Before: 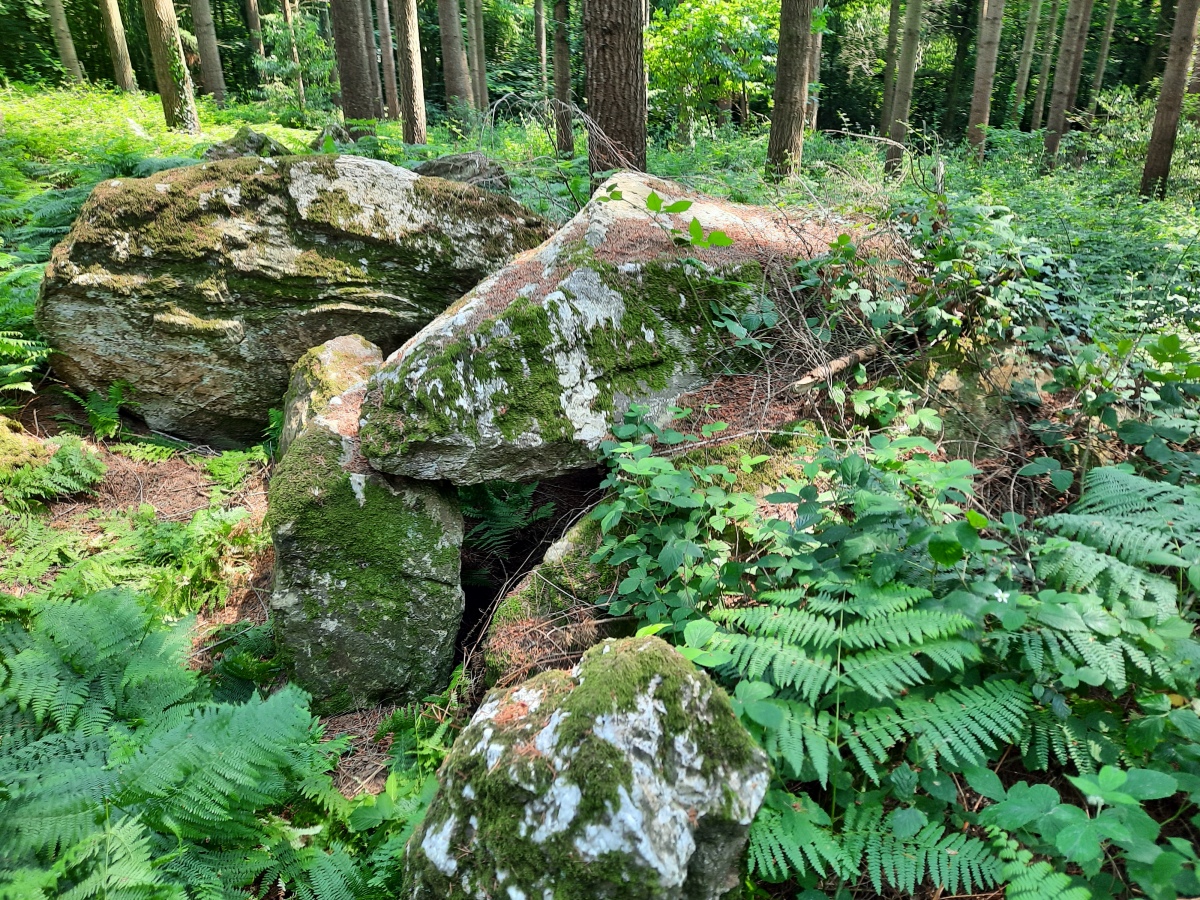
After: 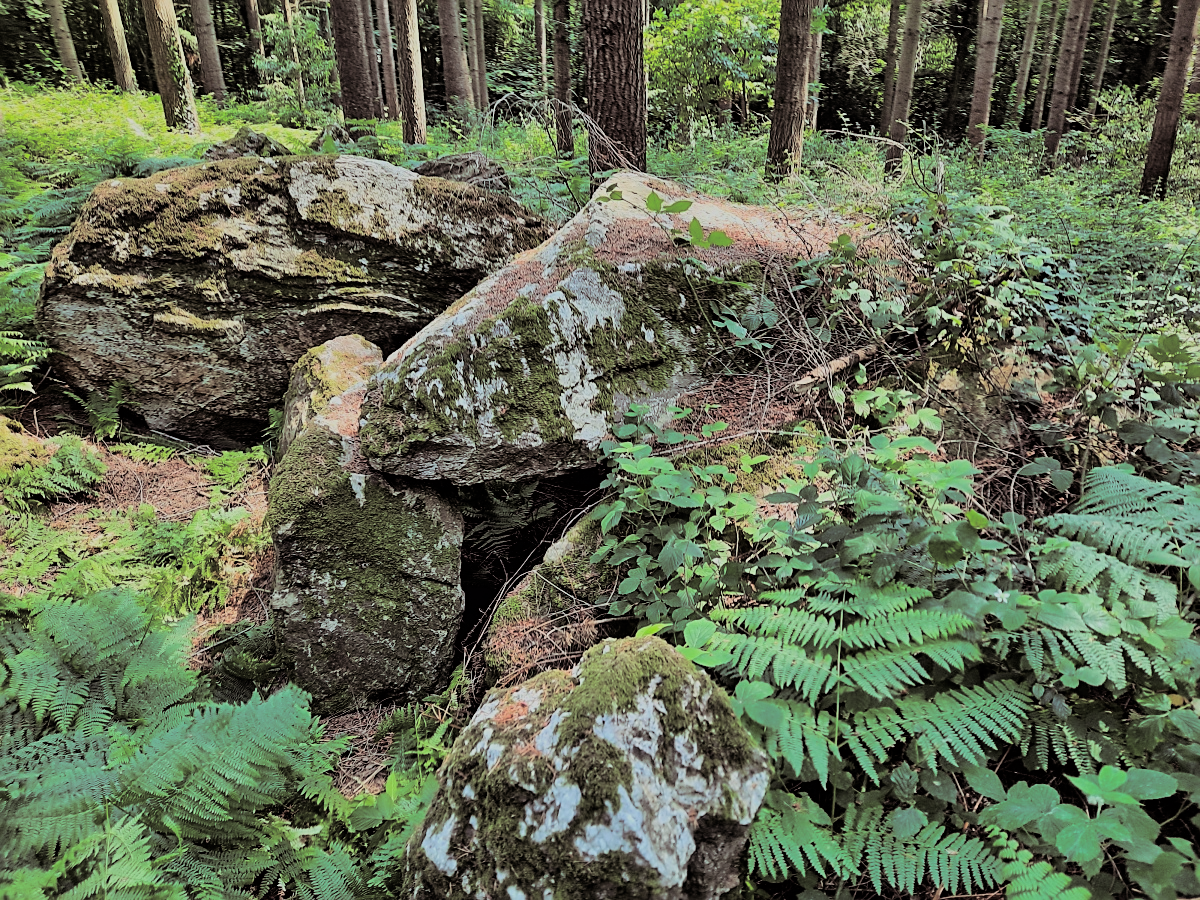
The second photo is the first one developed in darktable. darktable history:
sharpen: on, module defaults
filmic rgb: black relative exposure -7.15 EV, white relative exposure 5.36 EV, hardness 3.02, color science v6 (2022)
split-toning: shadows › saturation 0.2
